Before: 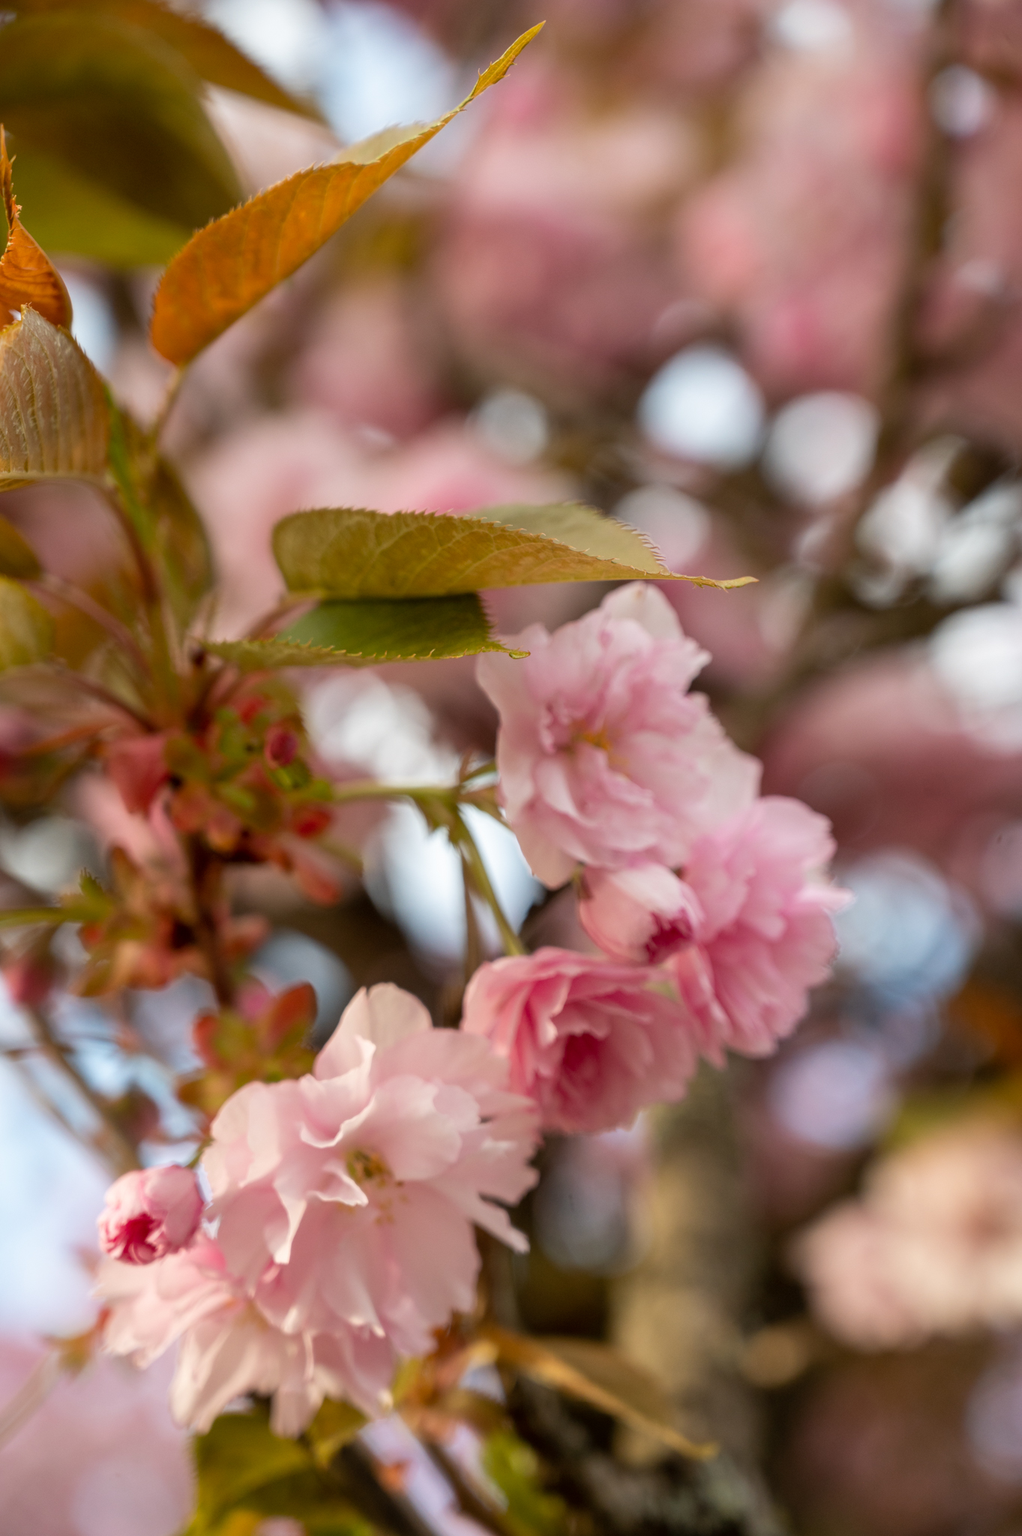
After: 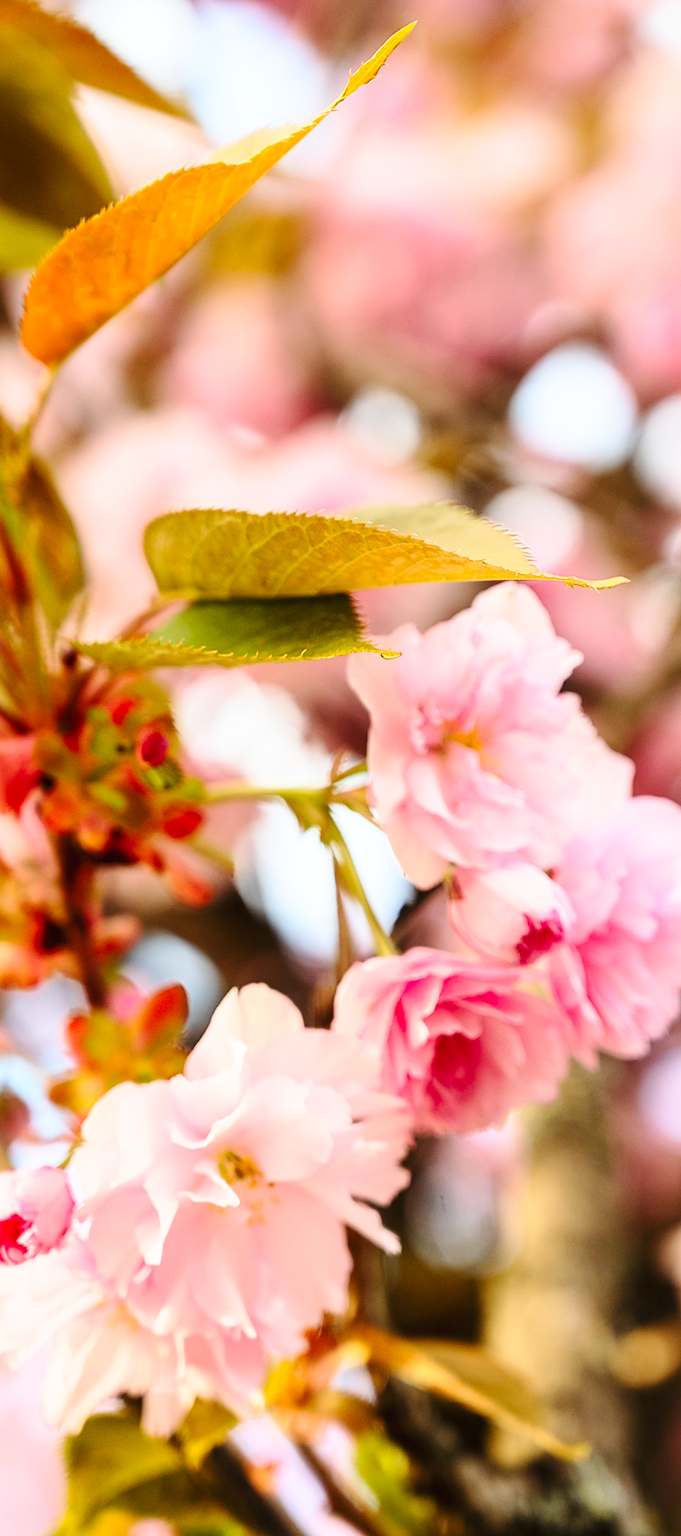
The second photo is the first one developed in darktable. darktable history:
crop and rotate: left 12.648%, right 20.685%
base curve: curves: ch0 [(0, 0) (0.028, 0.03) (0.121, 0.232) (0.46, 0.748) (0.859, 0.968) (1, 1)], preserve colors none
contrast brightness saturation: contrast 0.2, brightness 0.16, saturation 0.22
sharpen: on, module defaults
